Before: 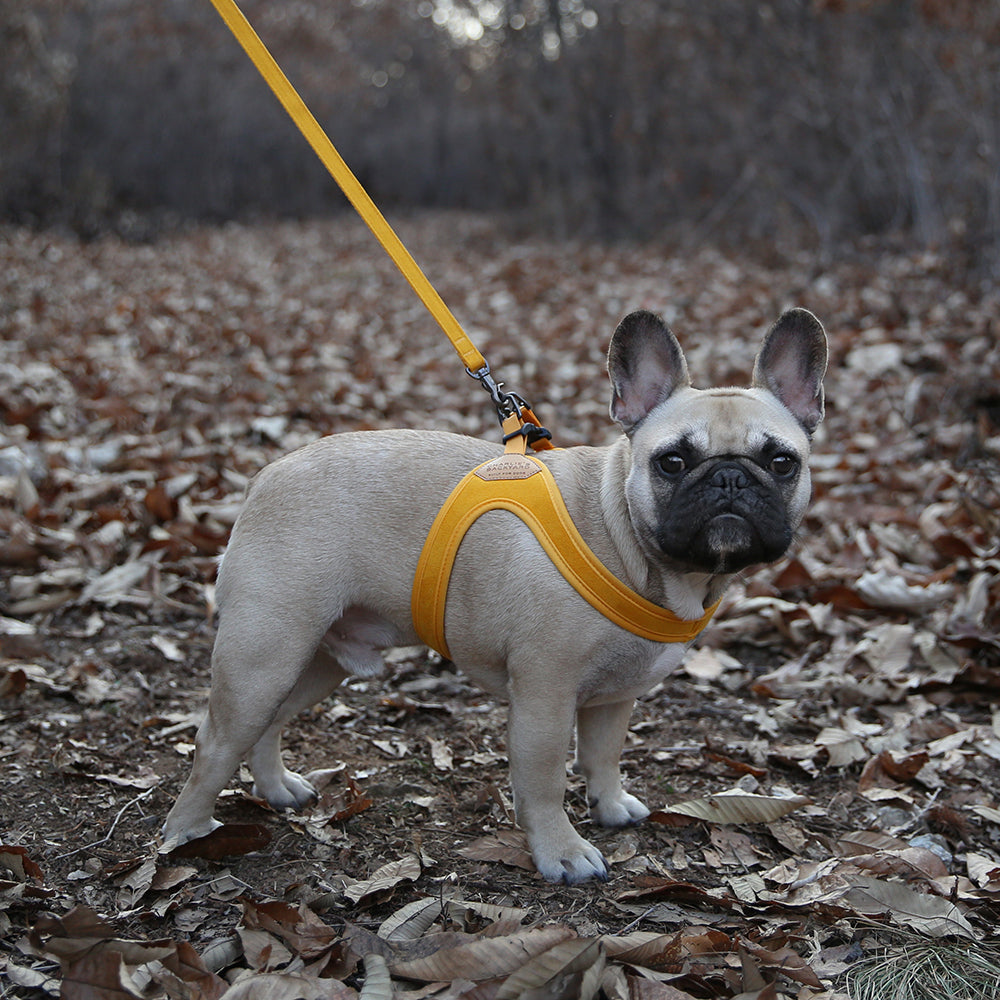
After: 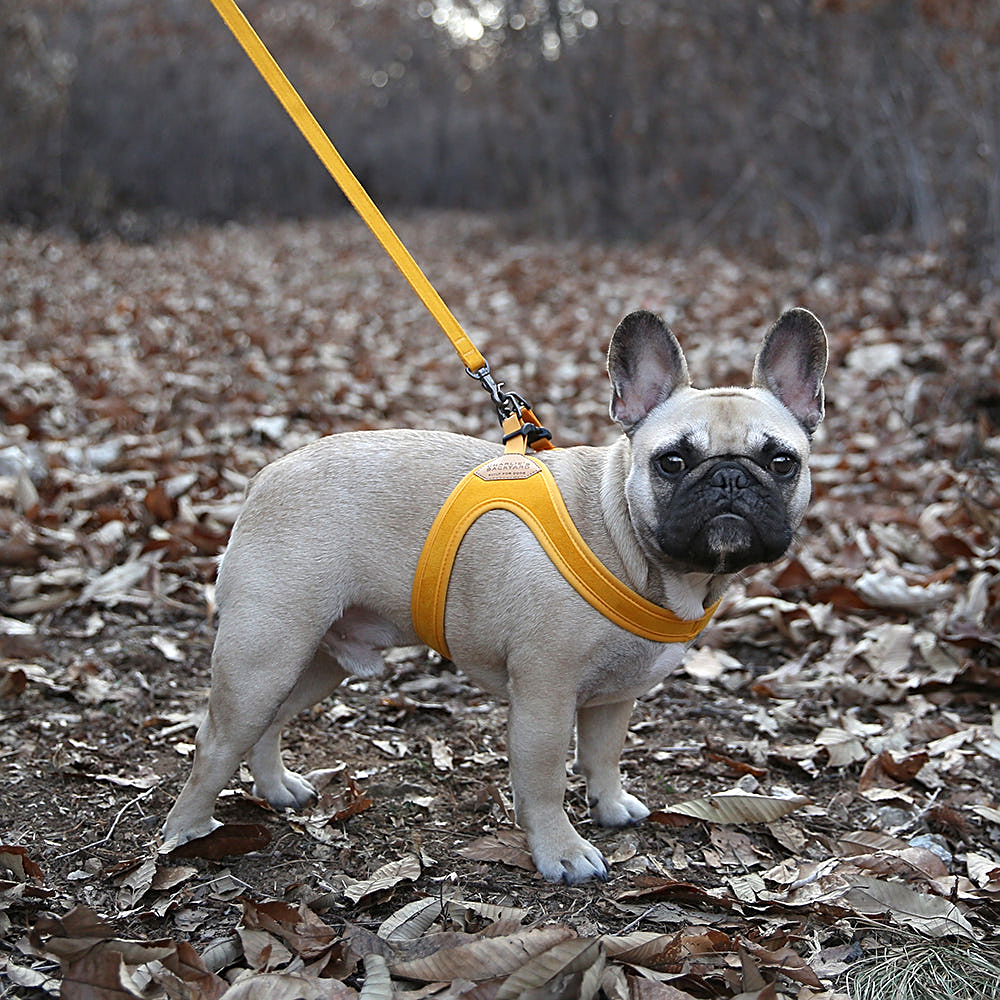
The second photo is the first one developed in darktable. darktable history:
sharpen: on, module defaults
exposure: exposure 0.493 EV, compensate highlight preservation false
